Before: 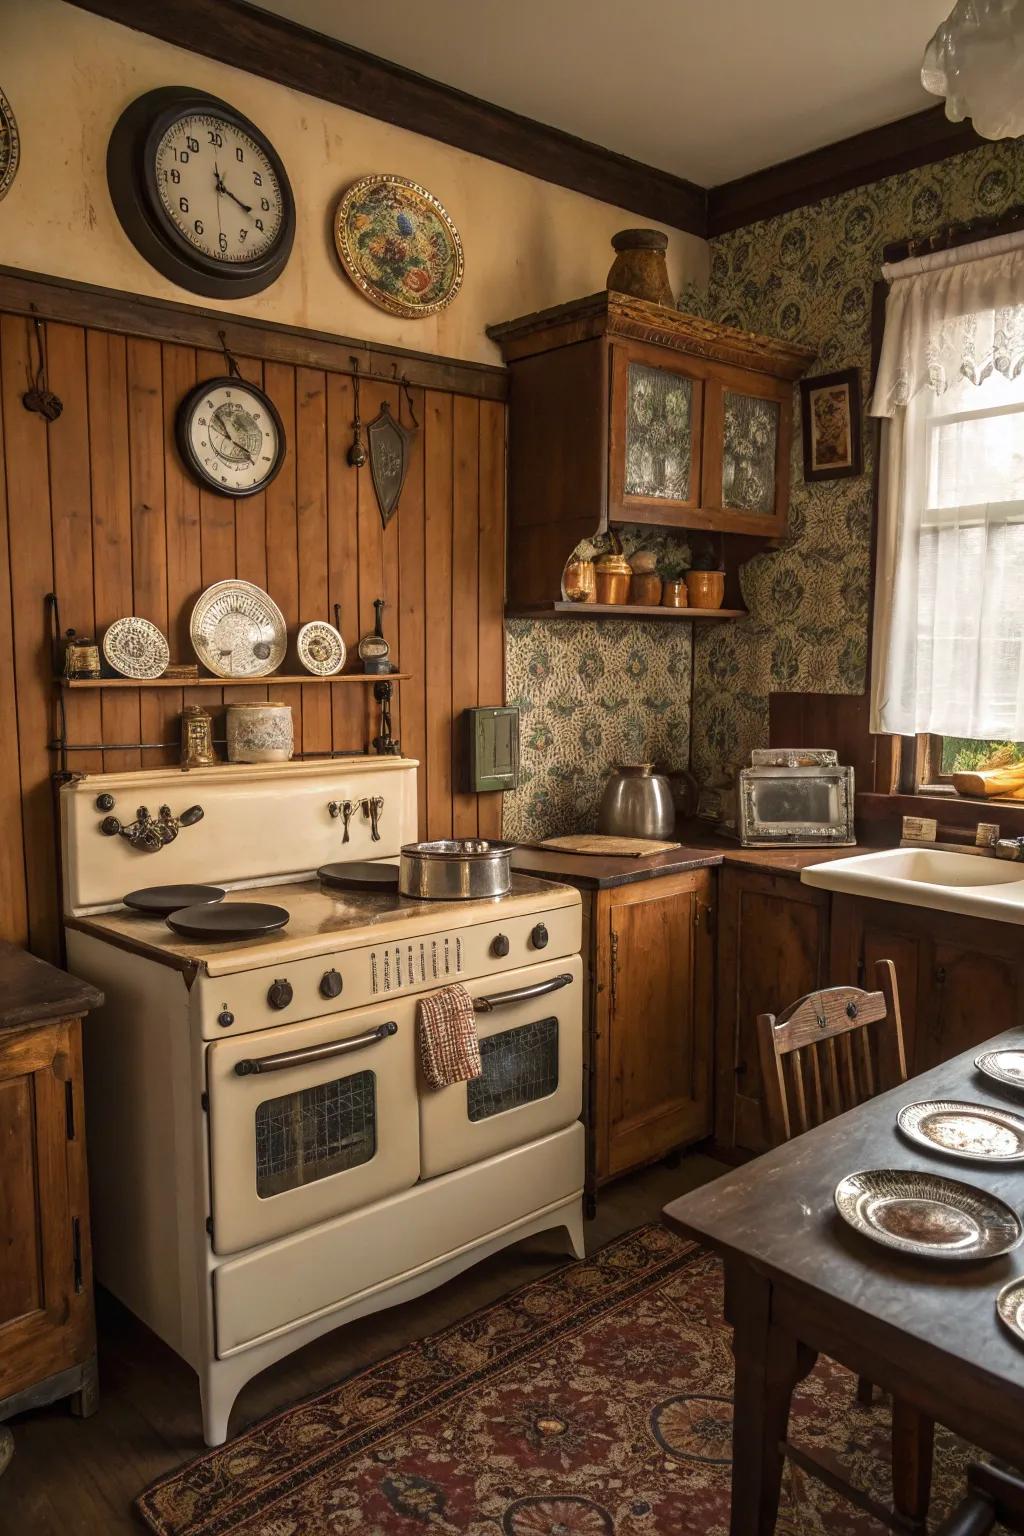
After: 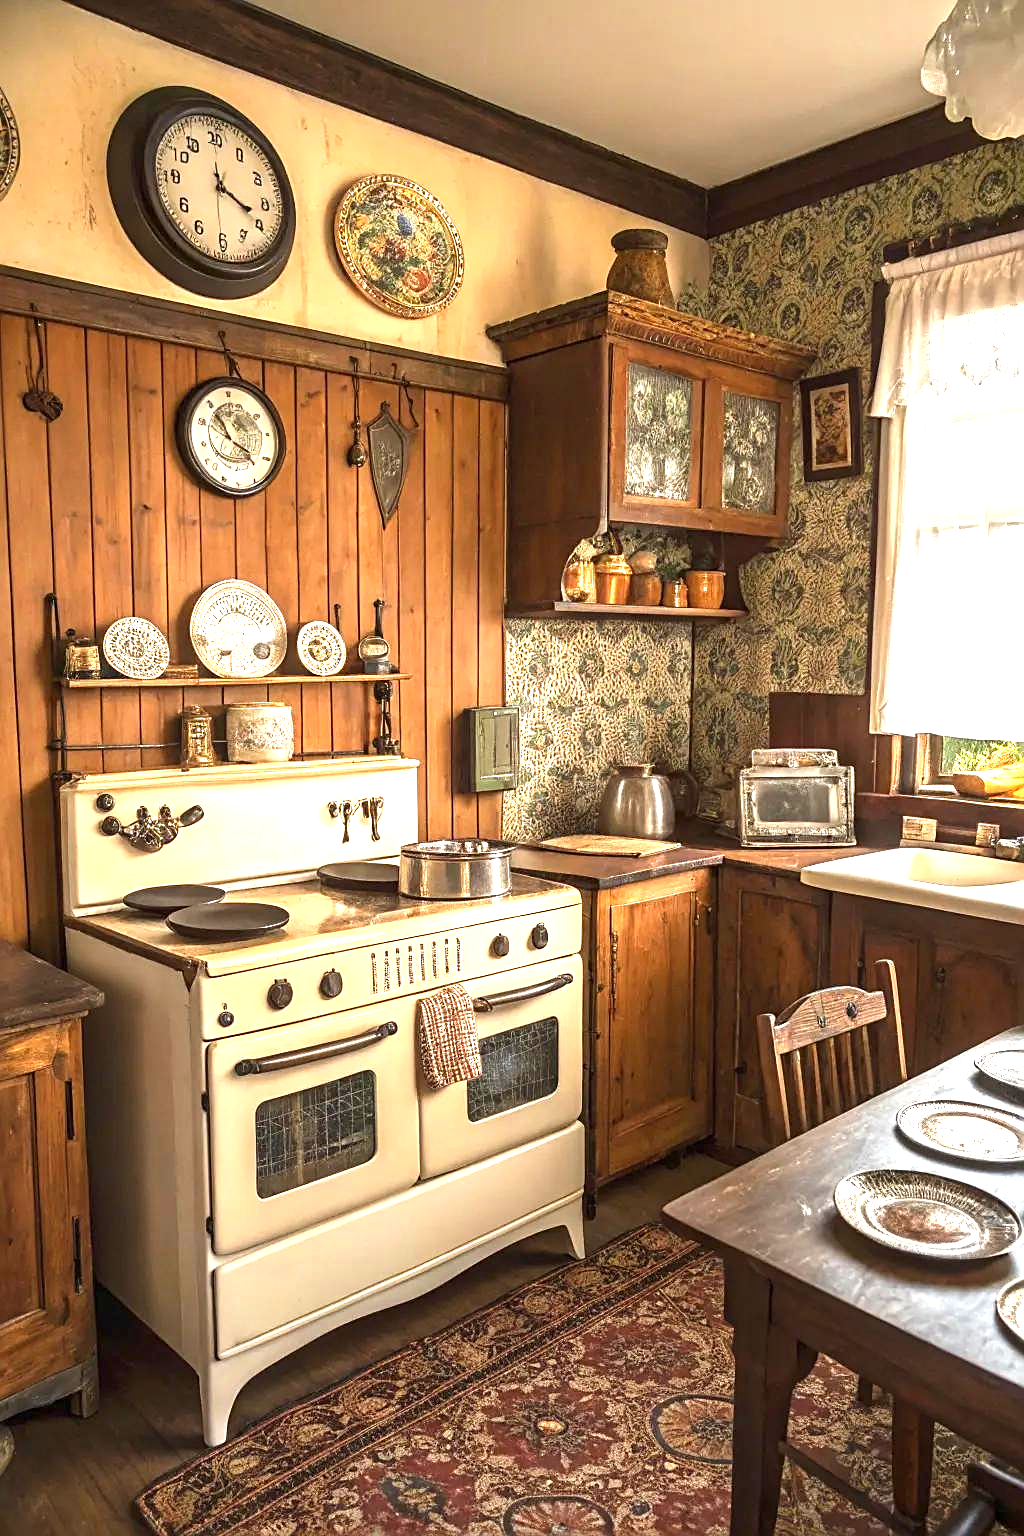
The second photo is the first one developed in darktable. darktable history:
sharpen: amount 0.497
exposure: exposure 1.522 EV, compensate highlight preservation false
